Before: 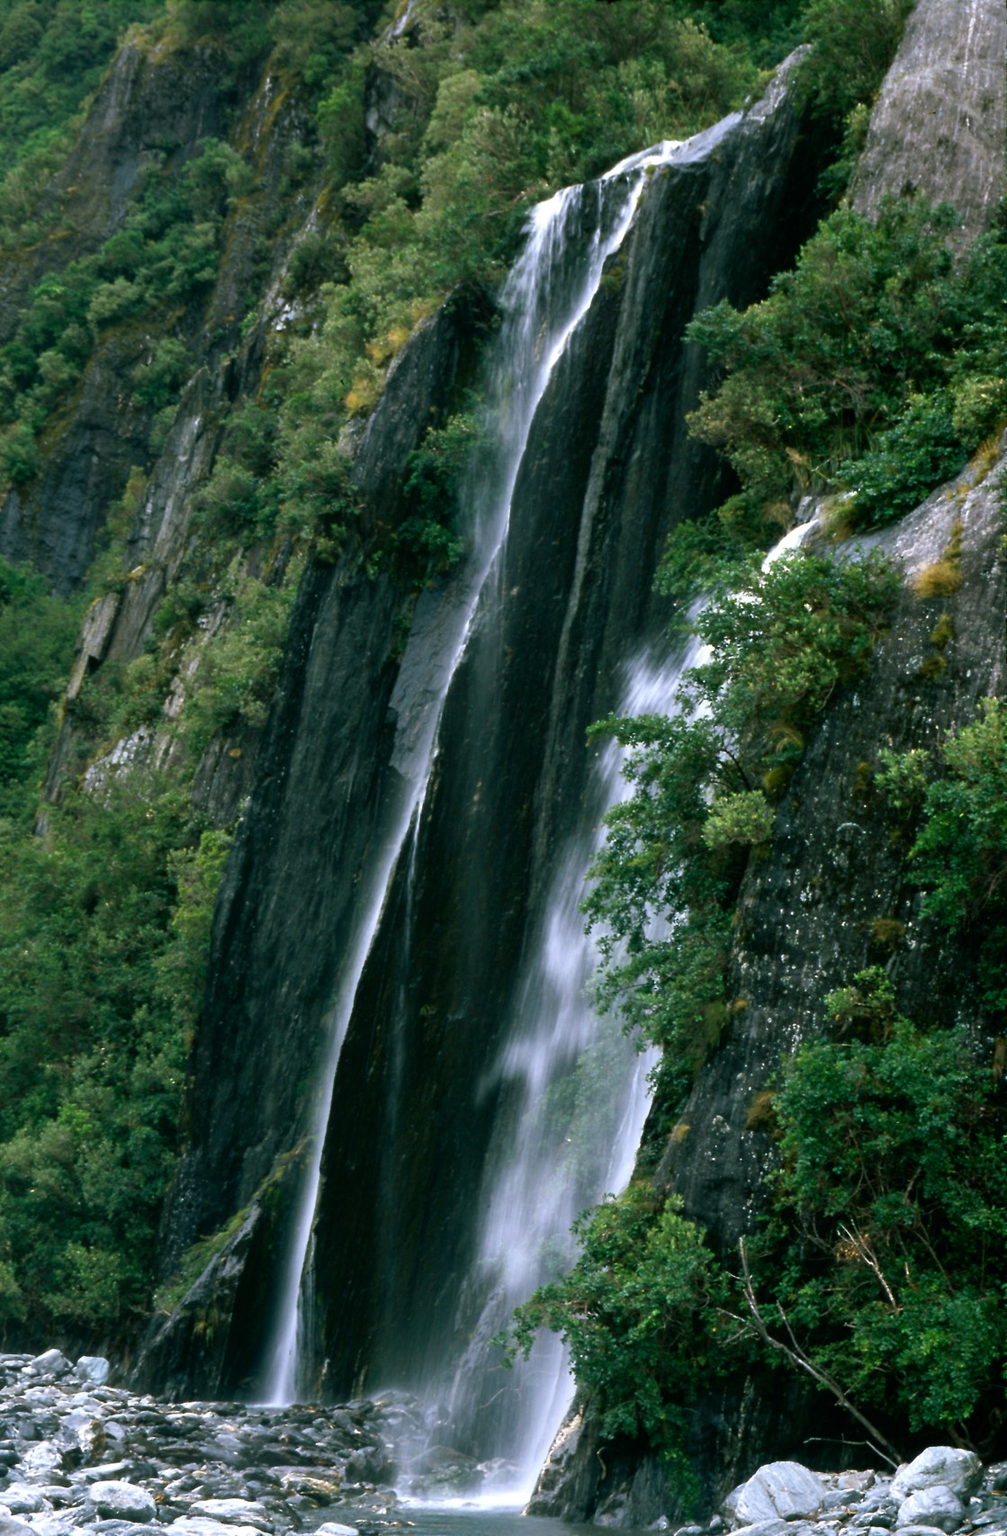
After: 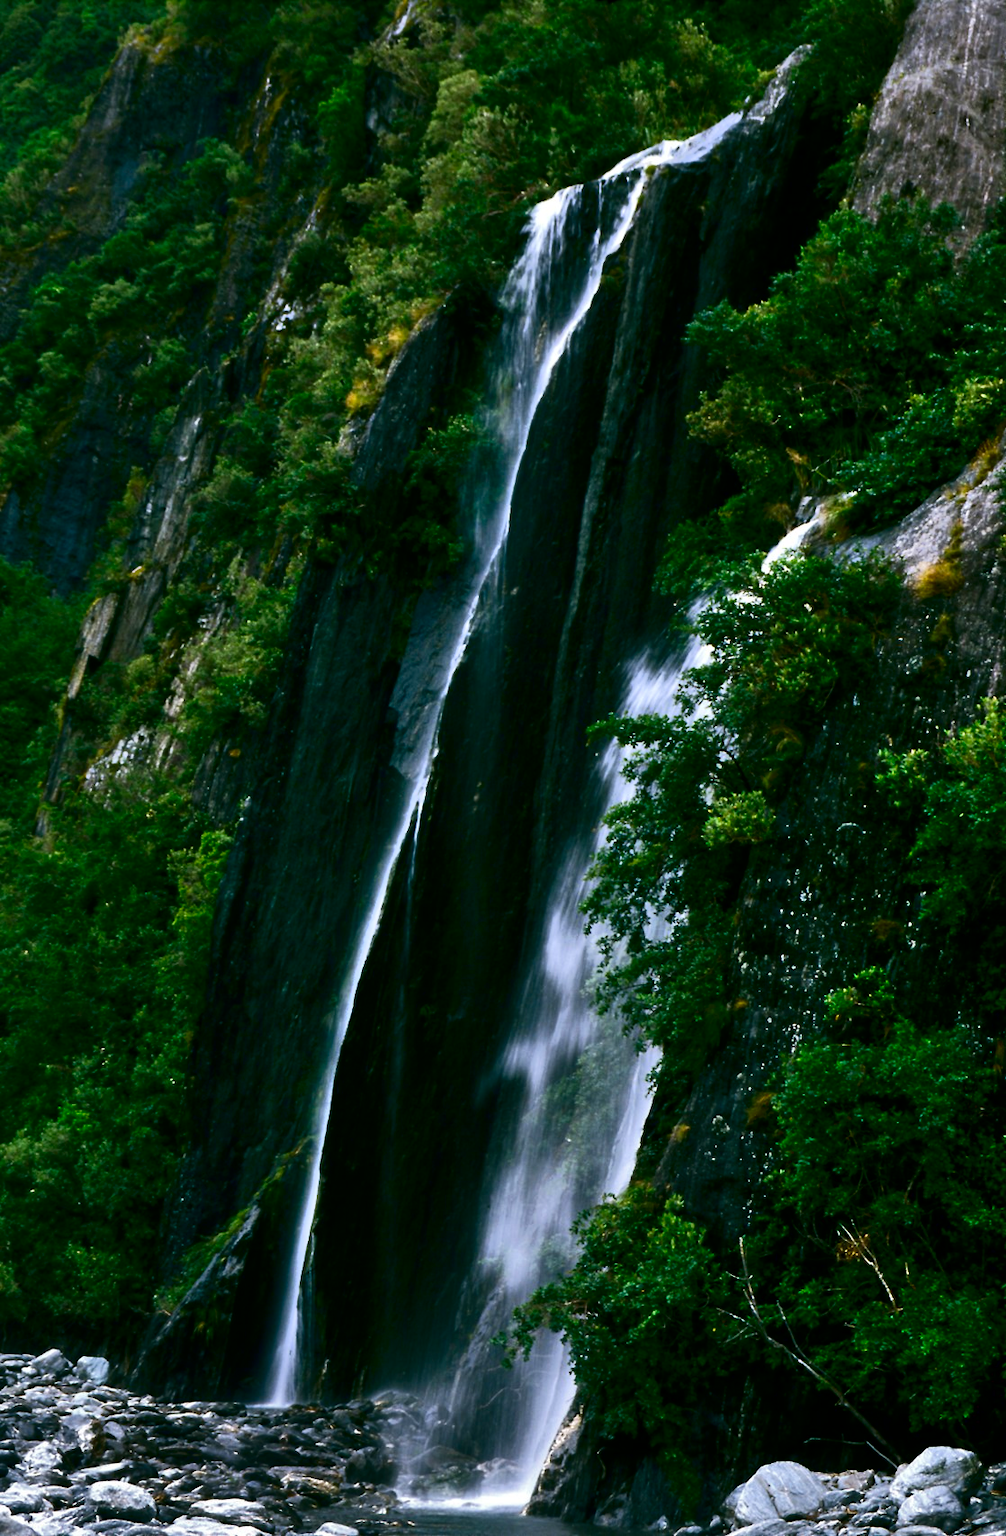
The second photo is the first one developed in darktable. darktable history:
shadows and highlights: soften with gaussian
contrast brightness saturation: brightness -0.511
